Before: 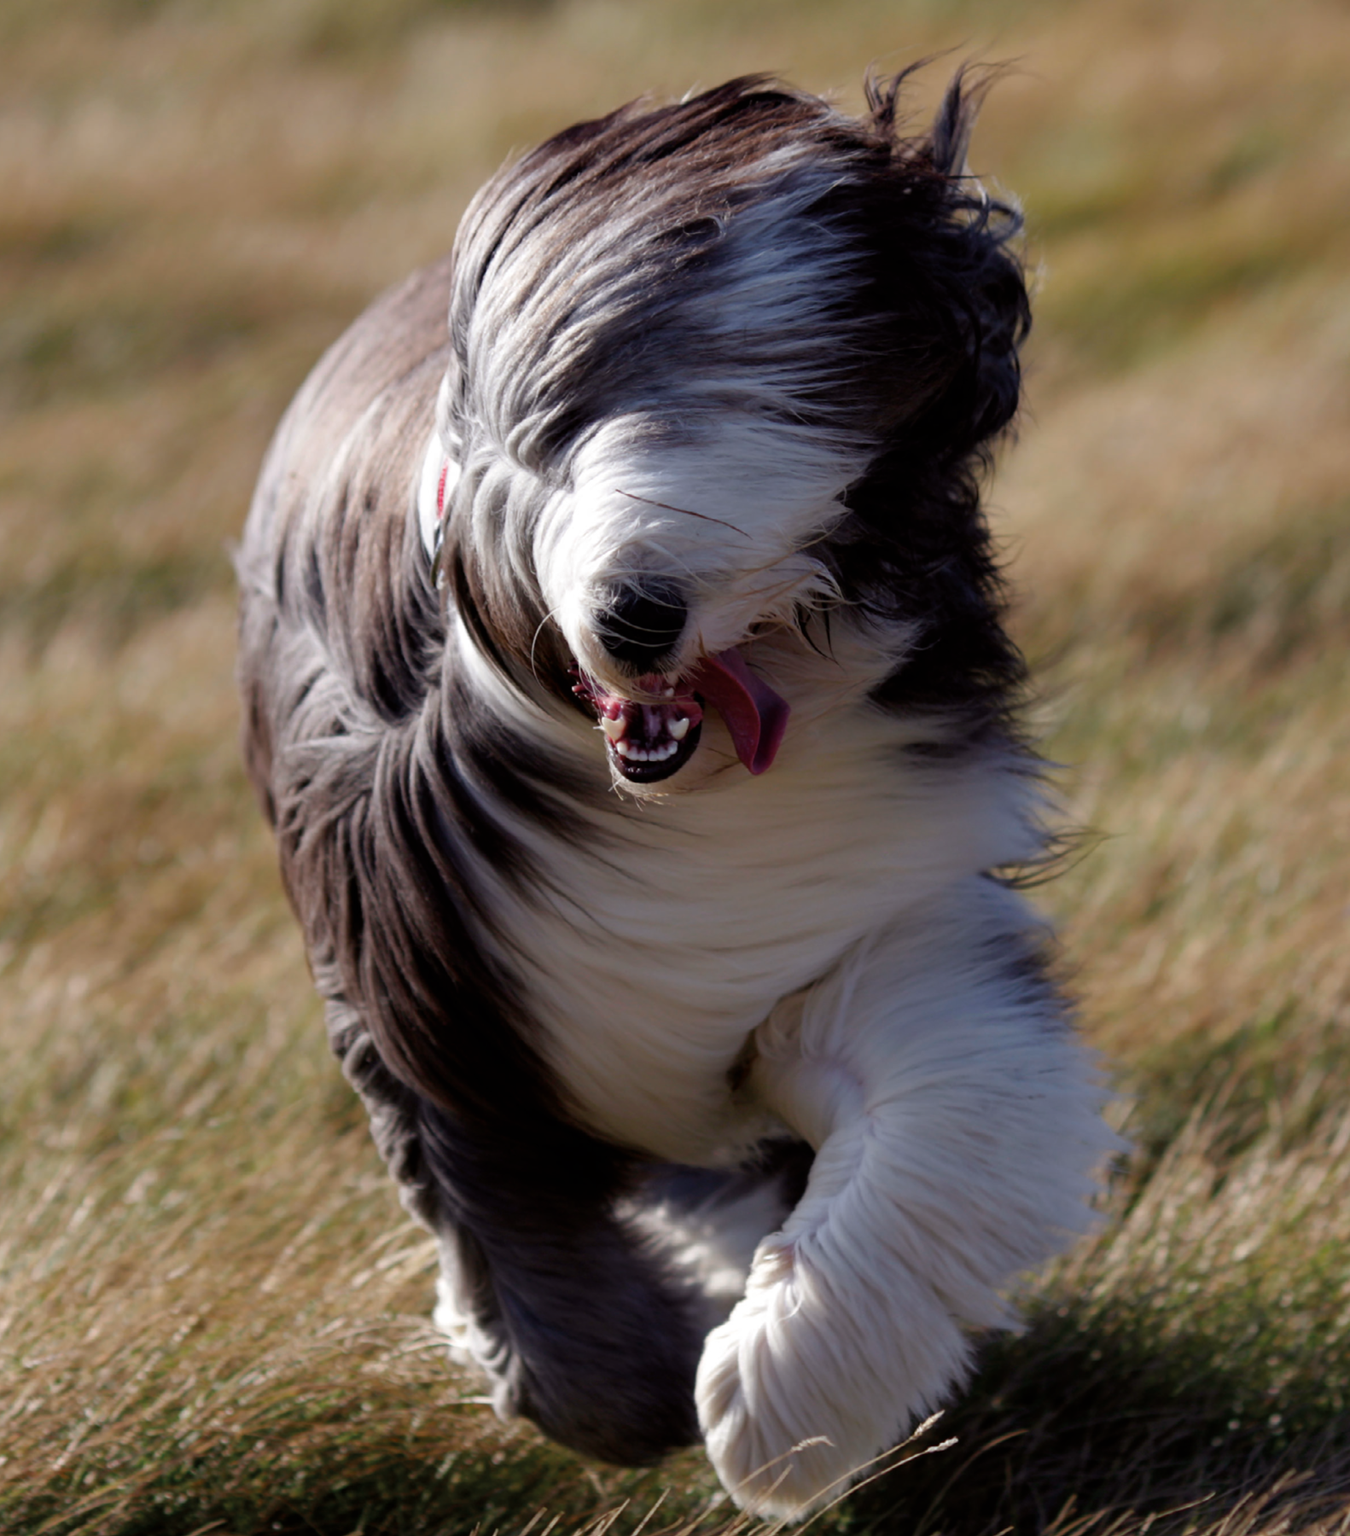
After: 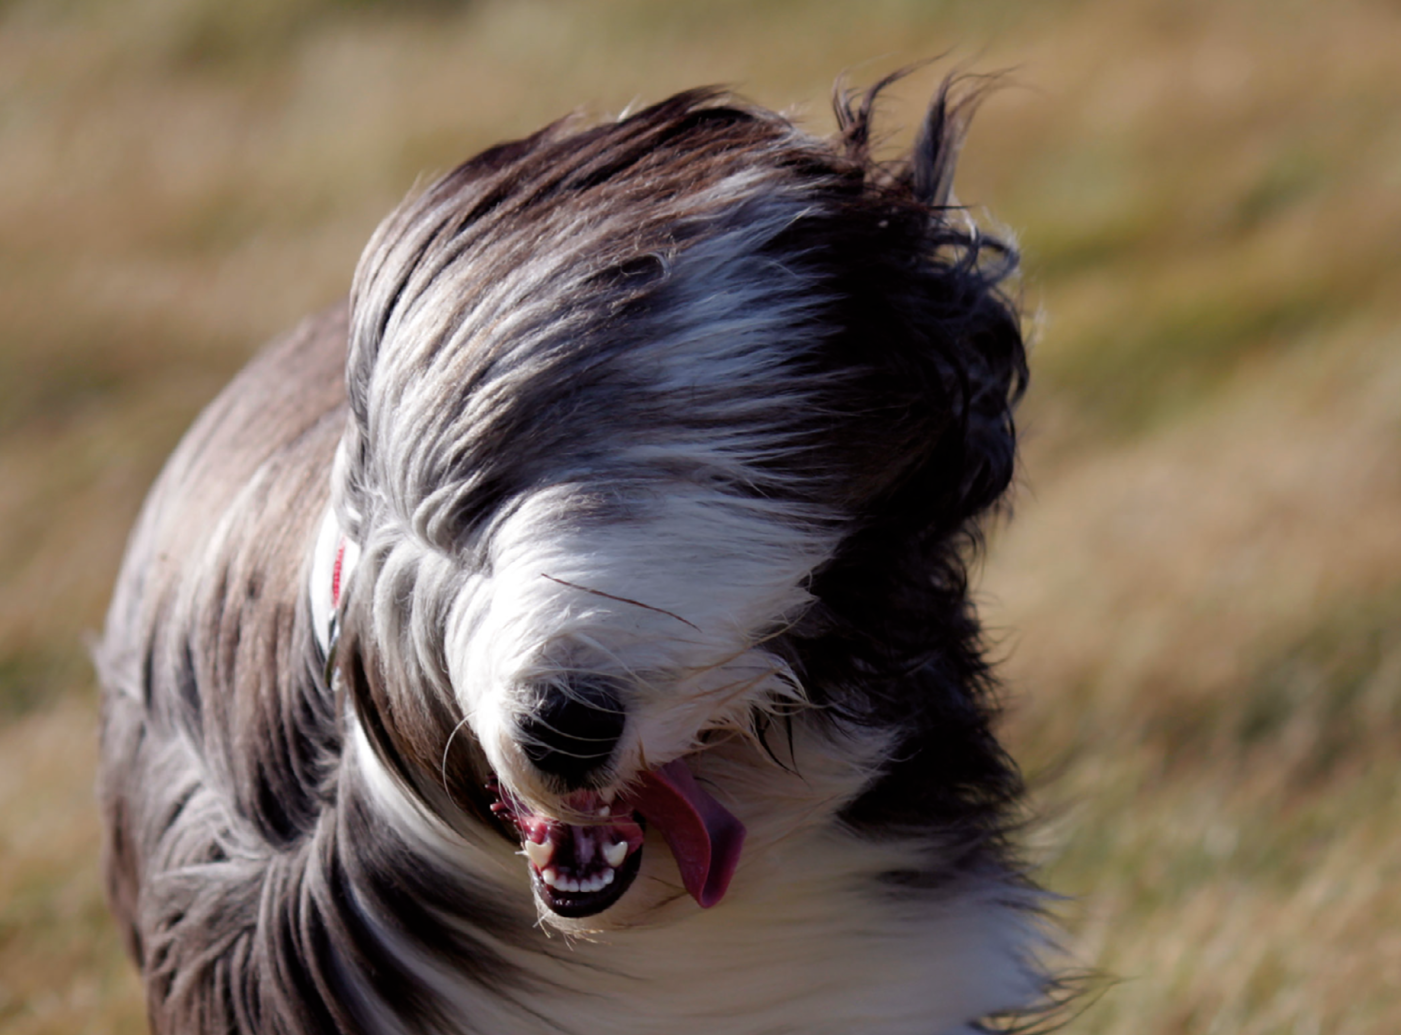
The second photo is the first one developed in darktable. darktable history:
crop and rotate: left 11.385%, bottom 42.486%
